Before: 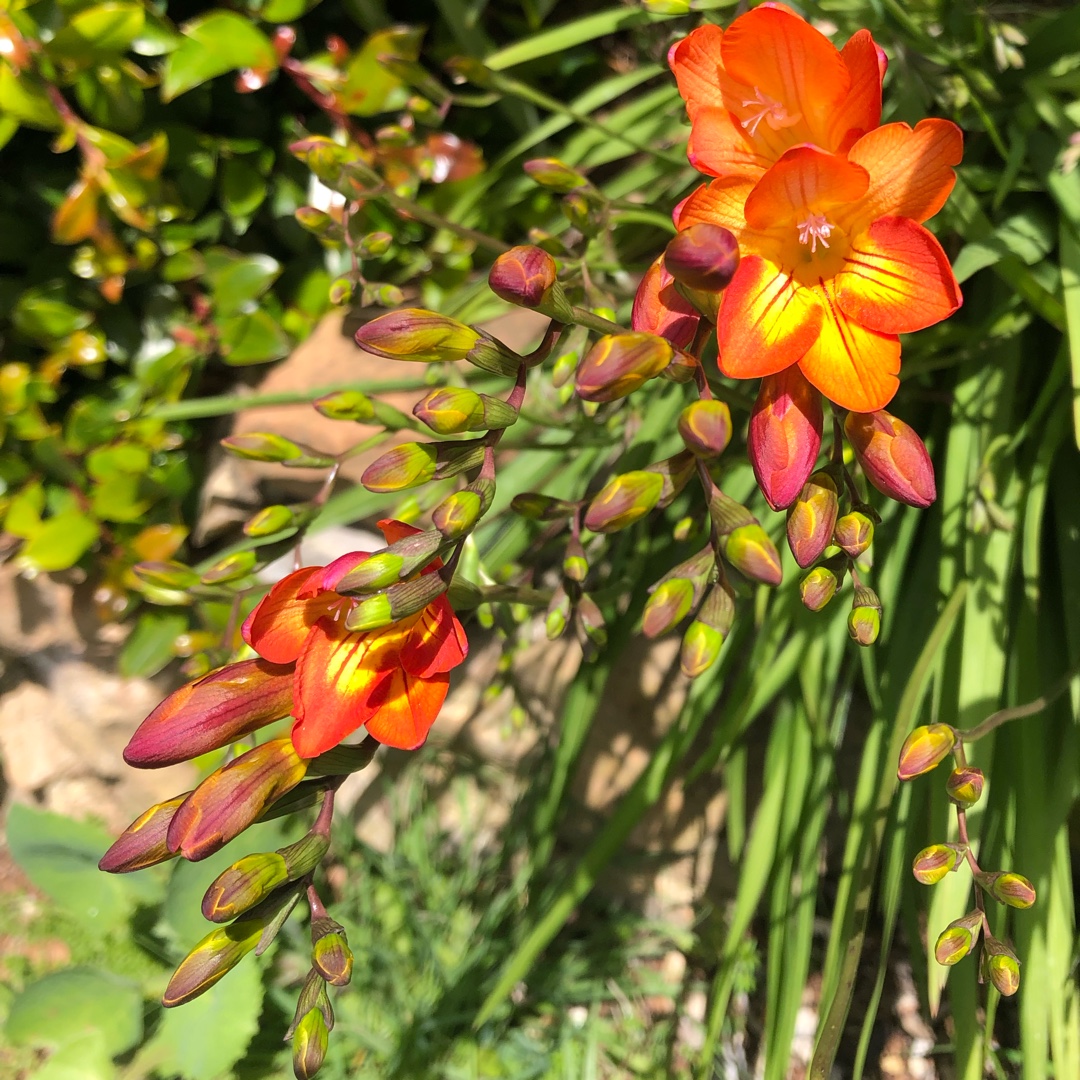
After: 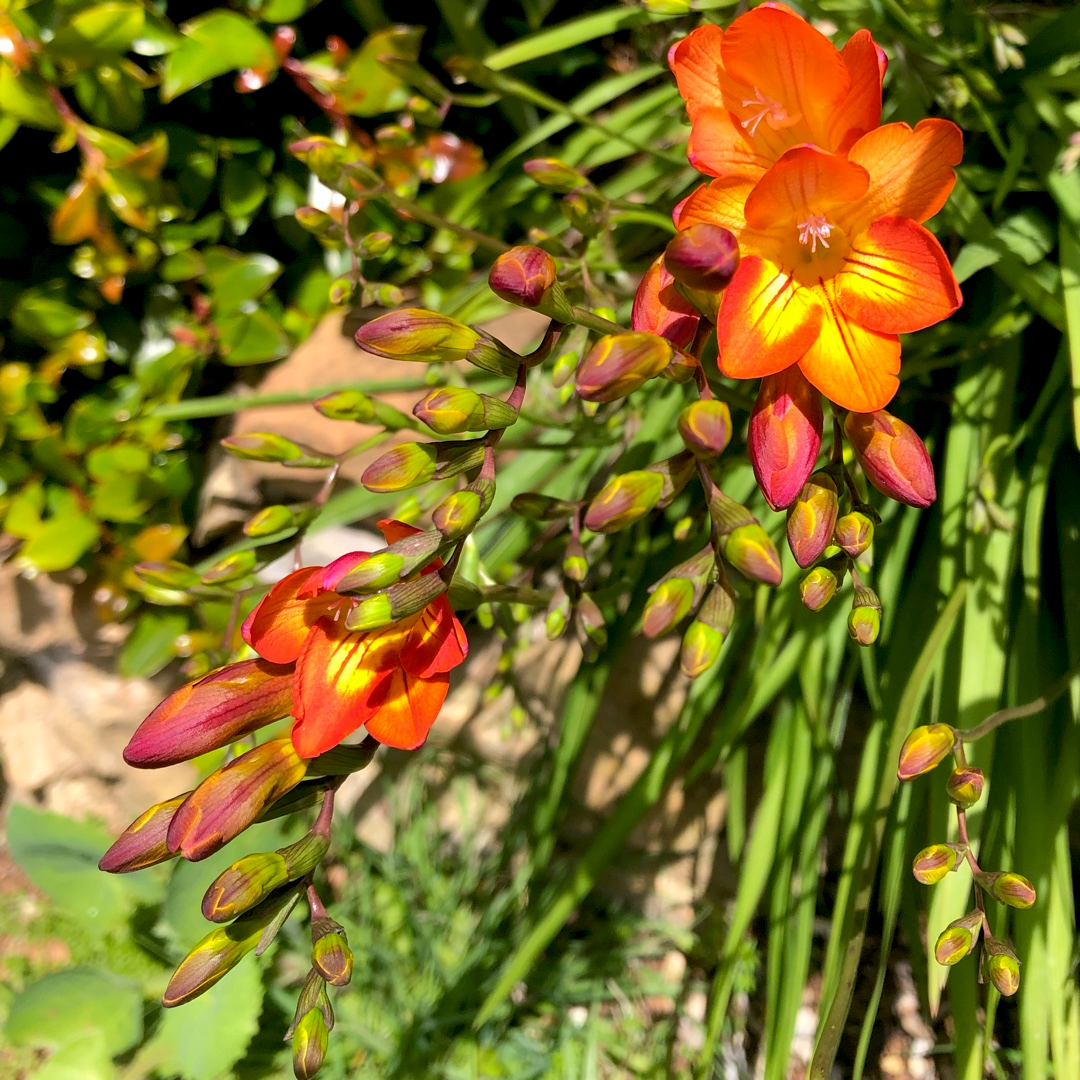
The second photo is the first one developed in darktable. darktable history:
color balance rgb: global offset › luminance -0.858%, perceptual saturation grading › global saturation 0.492%, global vibrance 20%
